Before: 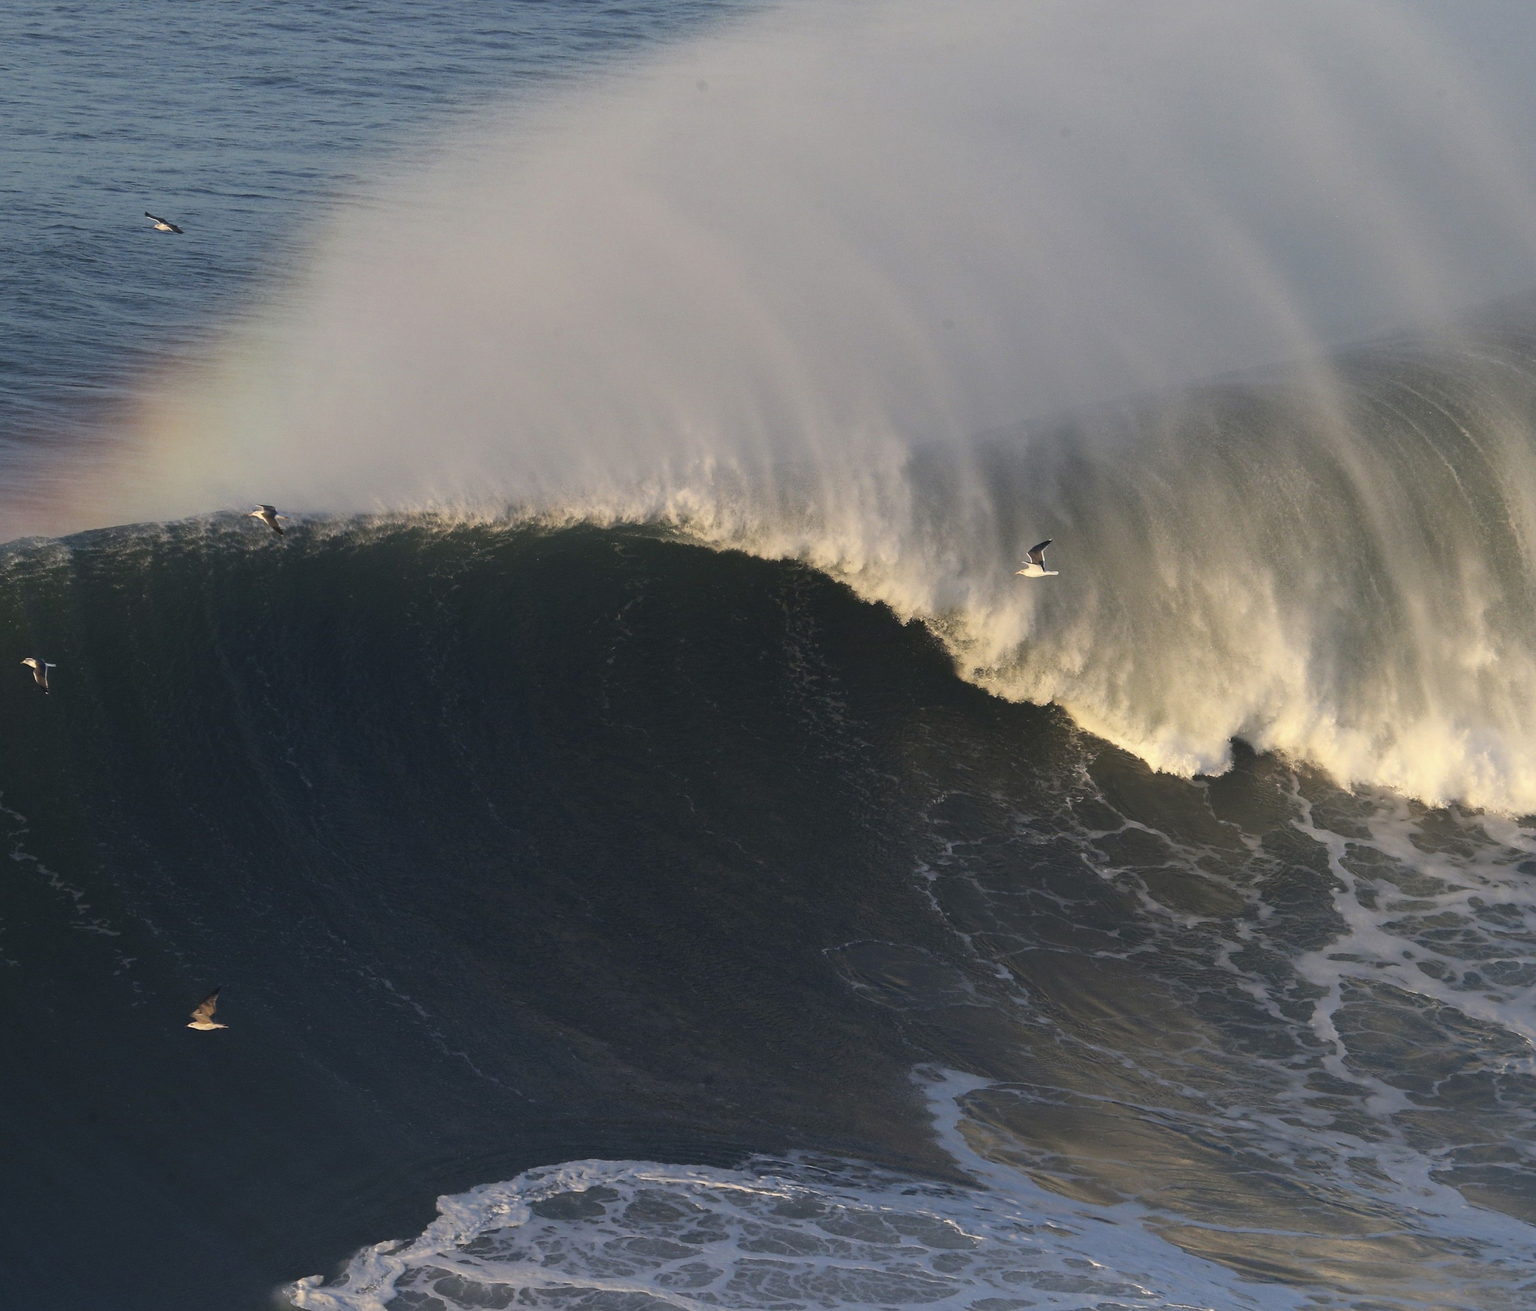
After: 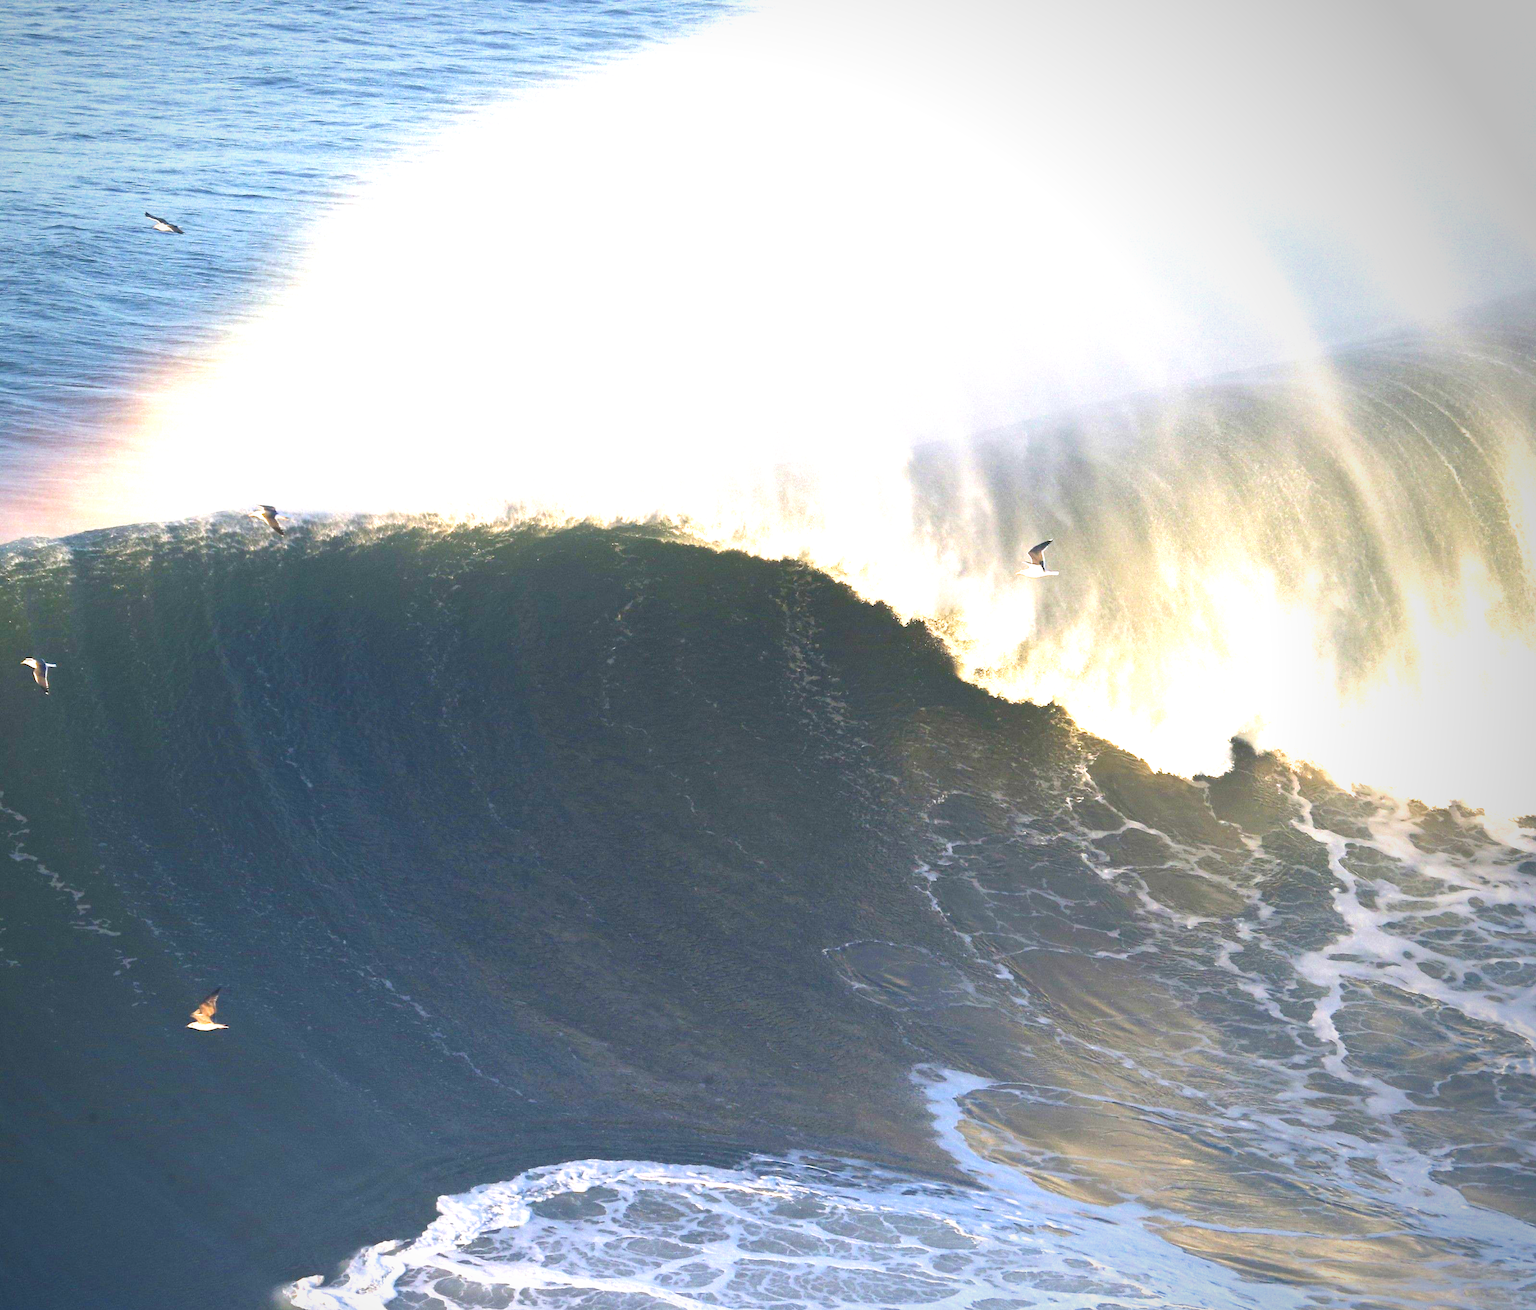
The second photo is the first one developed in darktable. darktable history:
exposure: black level correction 0, exposure 1.958 EV, compensate highlight preservation false
velvia: strength 31.57%, mid-tones bias 0.205
vignetting: saturation 0.003, center (-0.149, 0.02), unbound false
